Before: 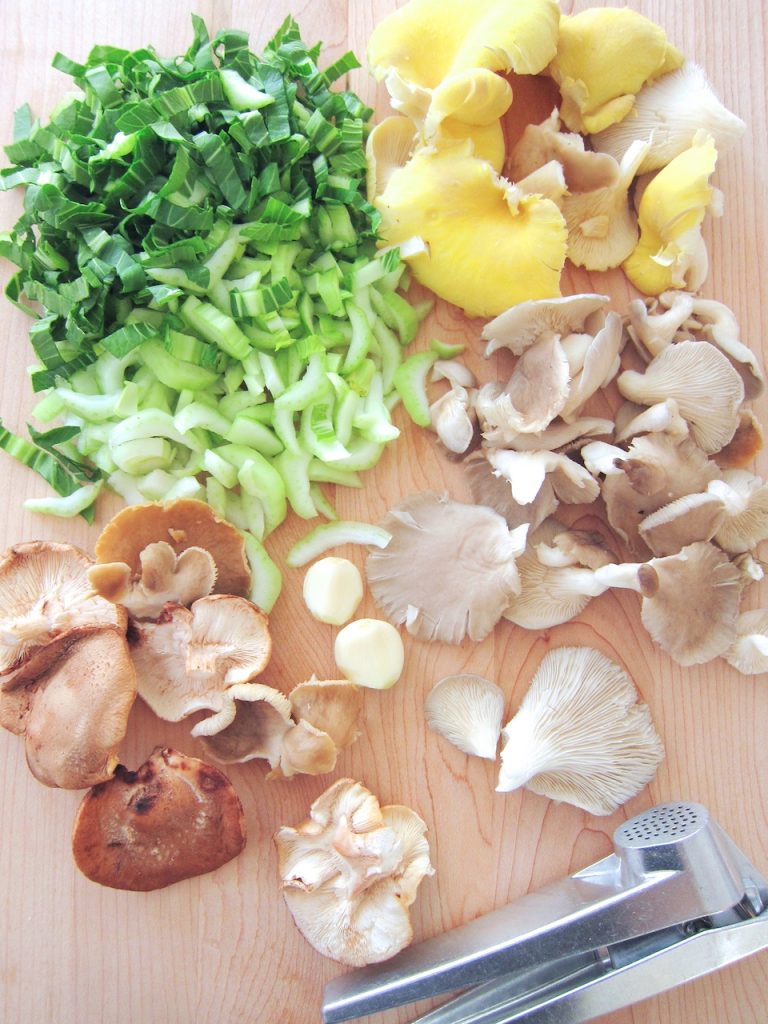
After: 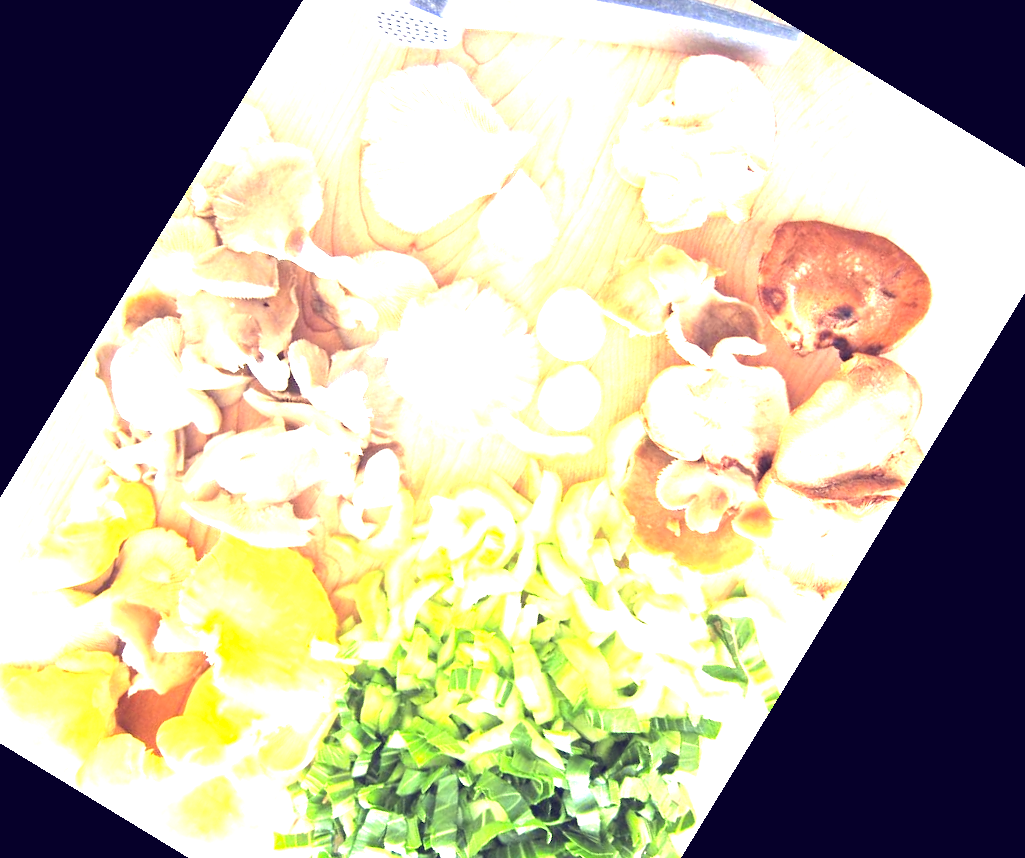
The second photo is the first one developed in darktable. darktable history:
crop and rotate: angle 148.68°, left 9.111%, top 15.603%, right 4.588%, bottom 17.041%
exposure: black level correction 0, exposure 1.5 EV, compensate exposure bias true, compensate highlight preservation false
color contrast: green-magenta contrast 0.8, blue-yellow contrast 1.1, unbound 0
color balance: lift [1.001, 0.997, 0.99, 1.01], gamma [1.007, 1, 0.975, 1.025], gain [1, 1.065, 1.052, 0.935], contrast 13.25%
